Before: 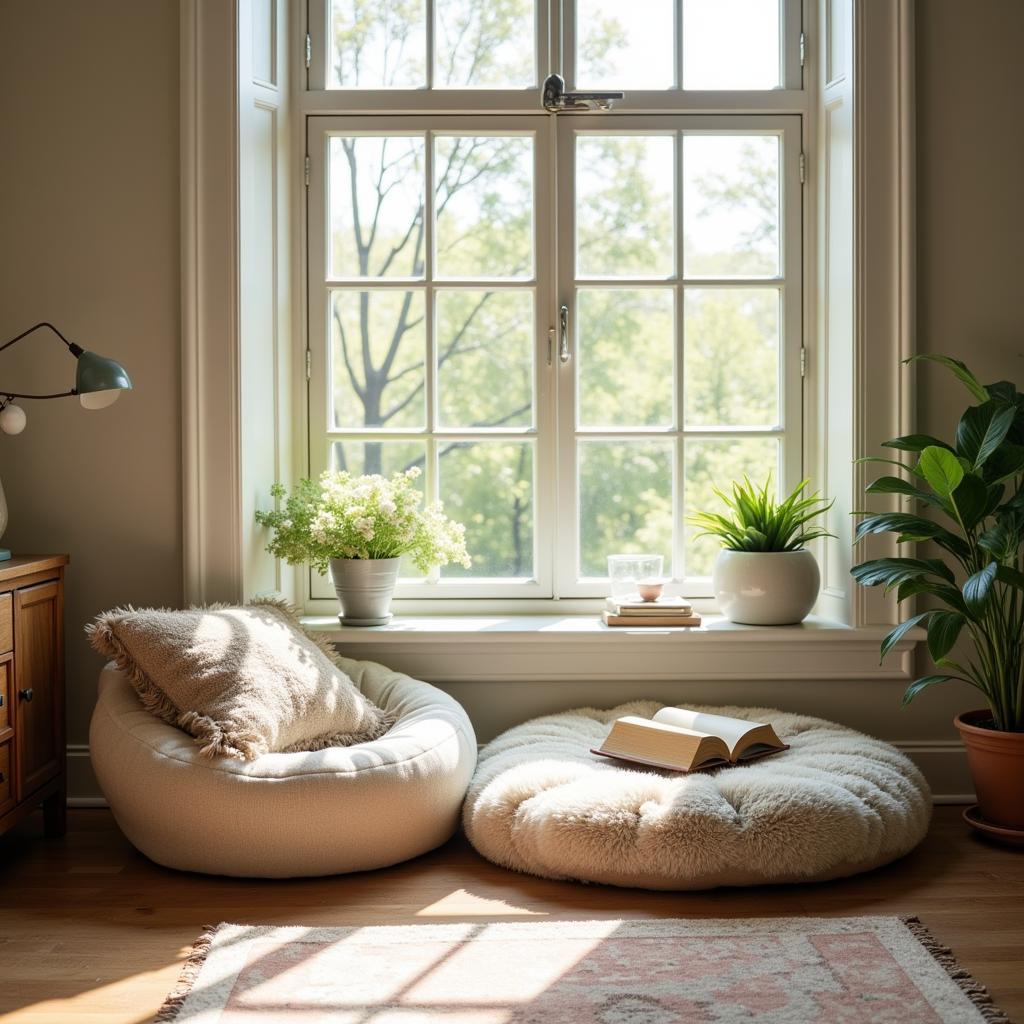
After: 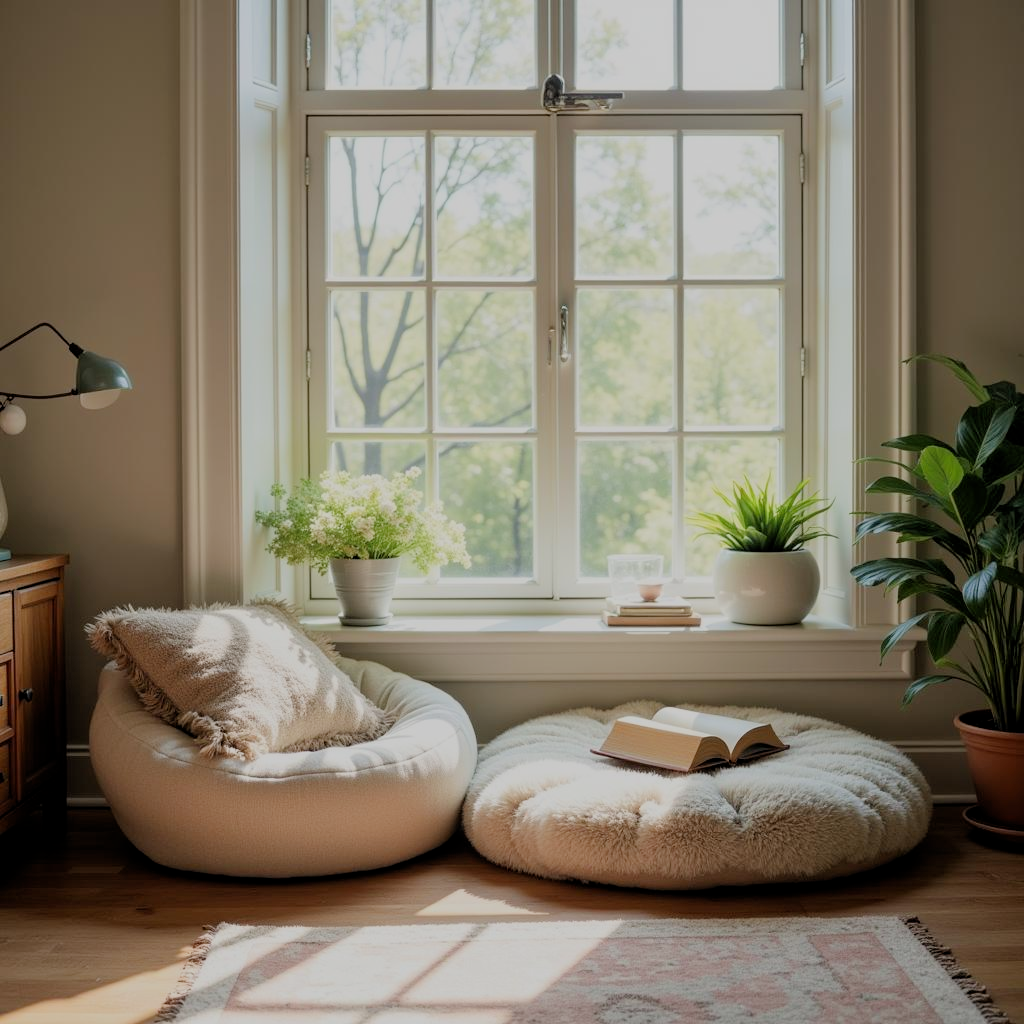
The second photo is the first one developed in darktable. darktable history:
filmic rgb: black relative exposure -8.78 EV, white relative exposure 4.97 EV, target black luminance 0%, hardness 3.77, latitude 66.11%, contrast 0.833, shadows ↔ highlights balance 19.32%
